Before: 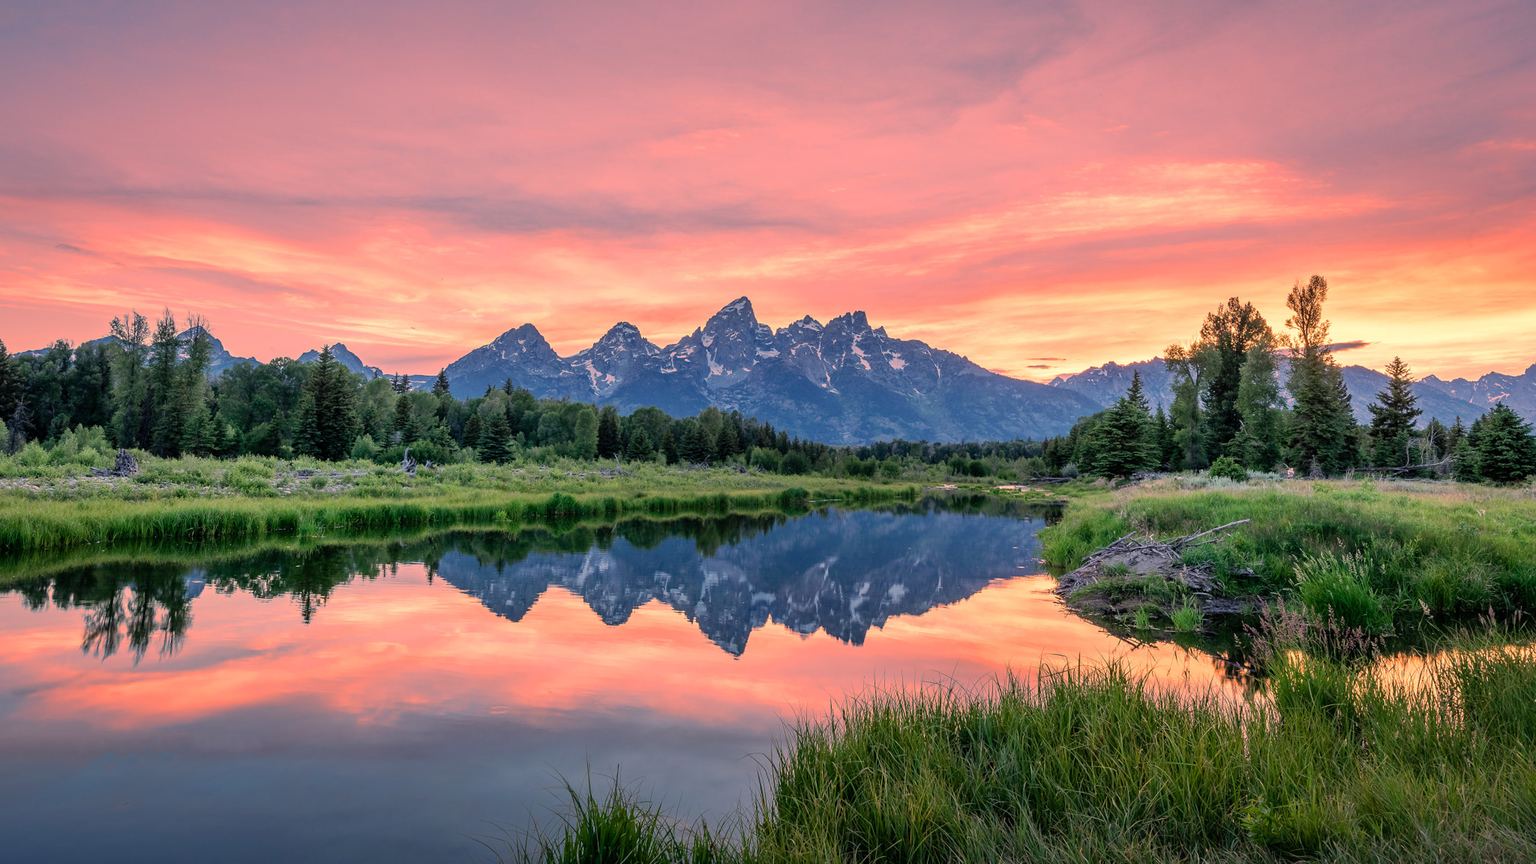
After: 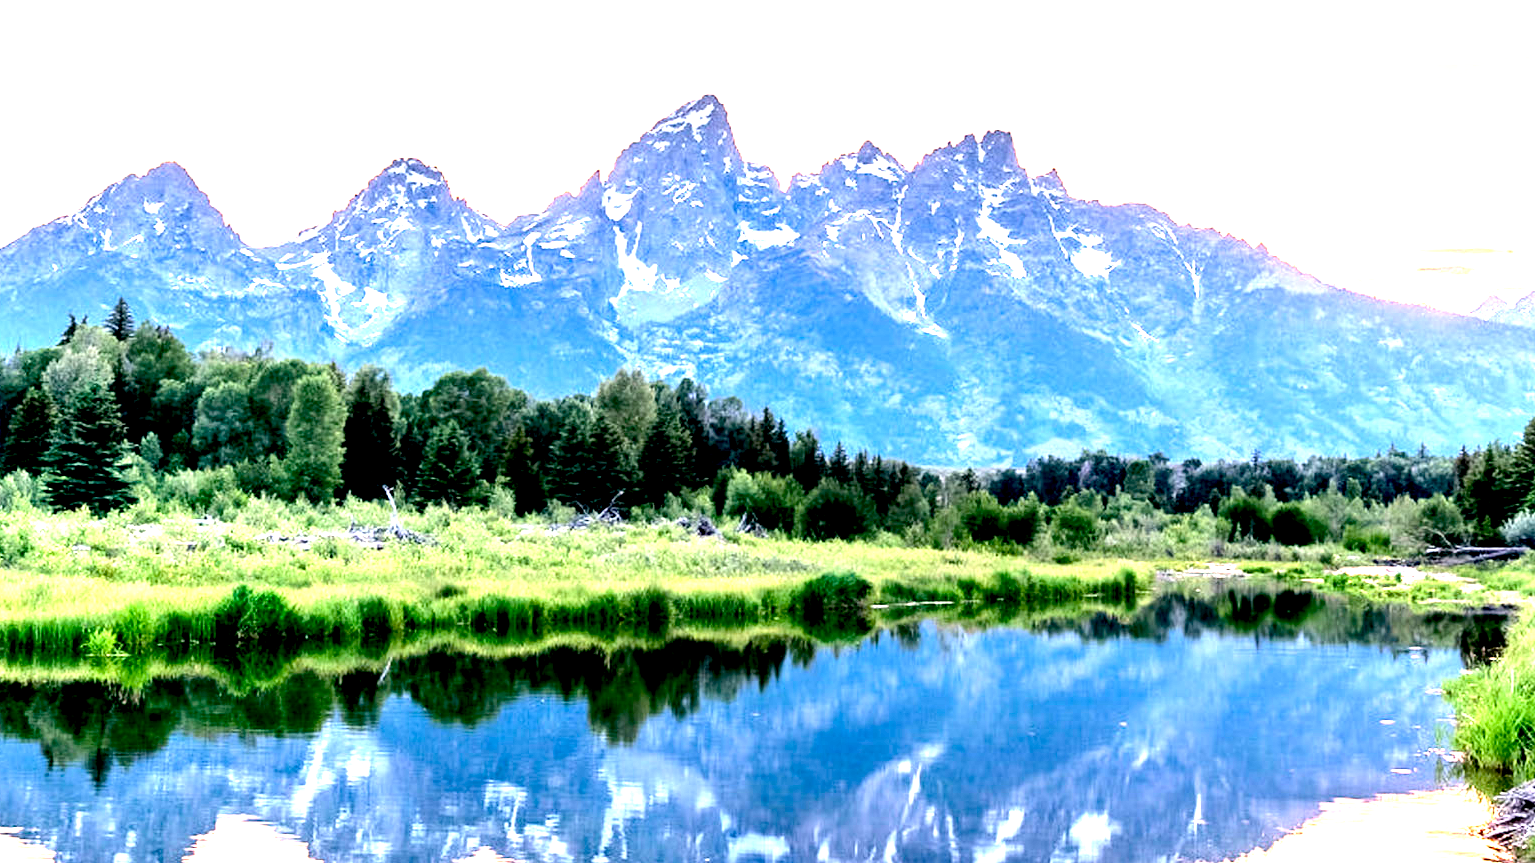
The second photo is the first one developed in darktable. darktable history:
tone equalizer: -8 EV -0.75 EV, -7 EV -0.7 EV, -6 EV -0.6 EV, -5 EV -0.4 EV, -3 EV 0.4 EV, -2 EV 0.6 EV, -1 EV 0.7 EV, +0 EV 0.75 EV, edges refinement/feathering 500, mask exposure compensation -1.57 EV, preserve details no
exposure: black level correction 0.016, exposure 1.774 EV, compensate highlight preservation false
crop: left 30%, top 30%, right 30%, bottom 30%
